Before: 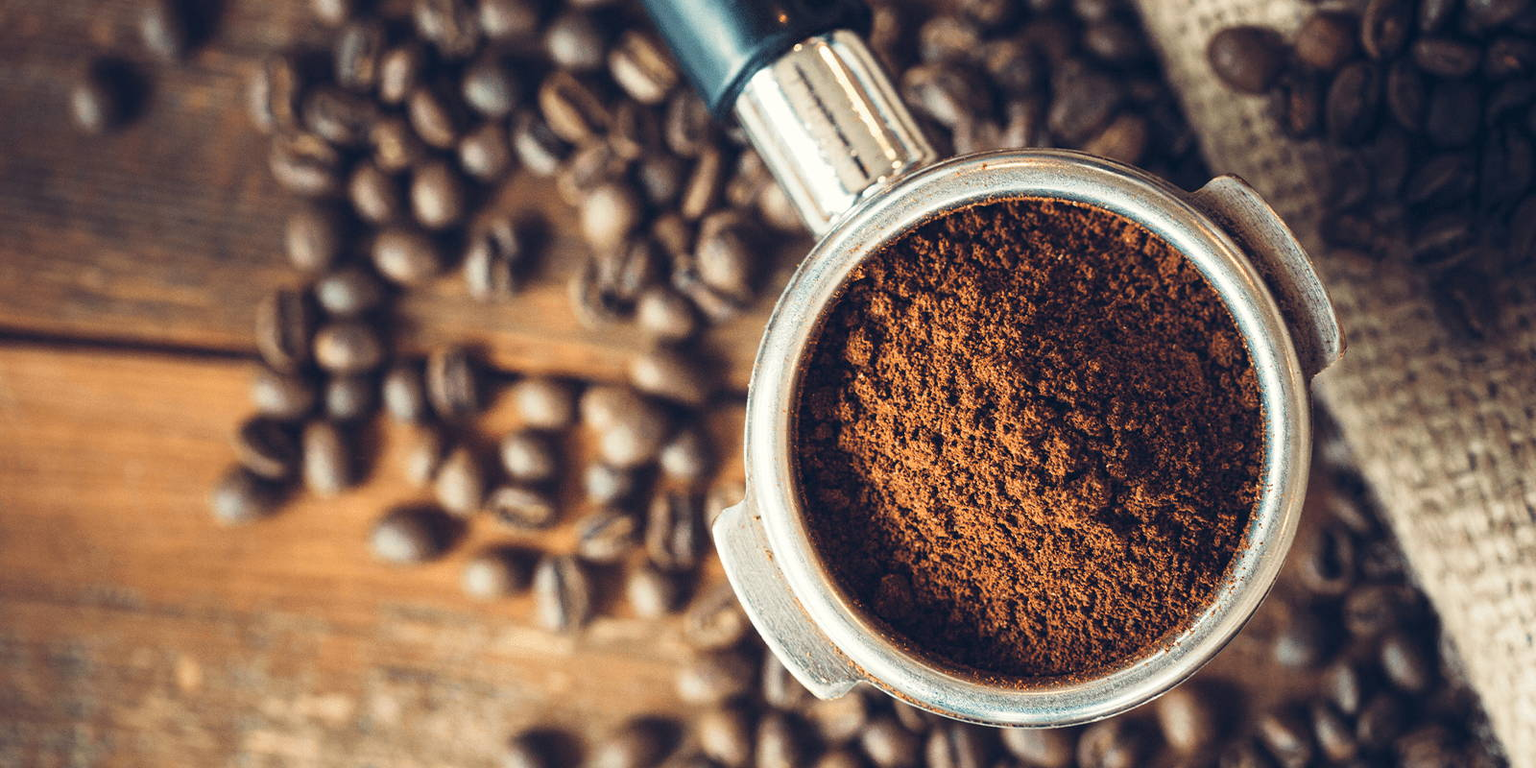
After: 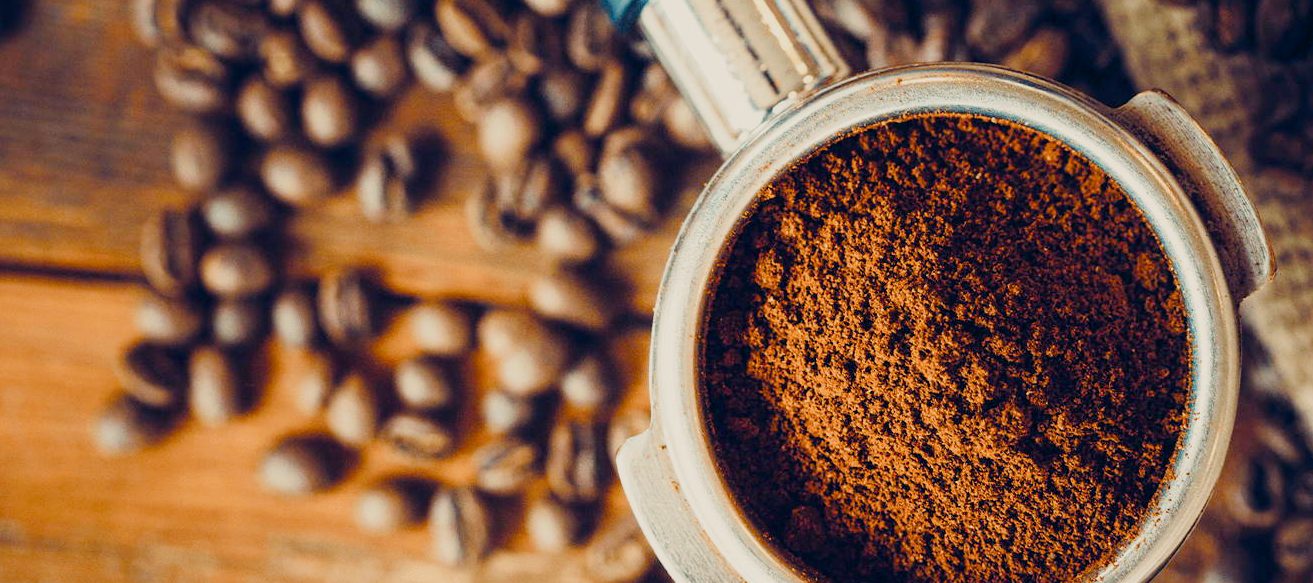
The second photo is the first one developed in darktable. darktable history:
crop: left 7.918%, top 11.597%, right 10.008%, bottom 15.465%
filmic rgb: black relative exposure -7.76 EV, white relative exposure 4.39 EV, hardness 3.75, latitude 38.4%, contrast 0.973, highlights saturation mix 9%, shadows ↔ highlights balance 4.34%, iterations of high-quality reconstruction 0
color balance rgb: highlights gain › chroma 2.058%, highlights gain › hue 71.71°, linear chroma grading › shadows 31.953%, linear chroma grading › global chroma -1.601%, linear chroma grading › mid-tones 3.848%, perceptual saturation grading › global saturation 27.291%, perceptual saturation grading › highlights -28.719%, perceptual saturation grading › mid-tones 15.302%, perceptual saturation grading › shadows 33.032%, perceptual brilliance grading › highlights 8.386%, perceptual brilliance grading › mid-tones 3.611%, perceptual brilliance grading › shadows 2.083%
